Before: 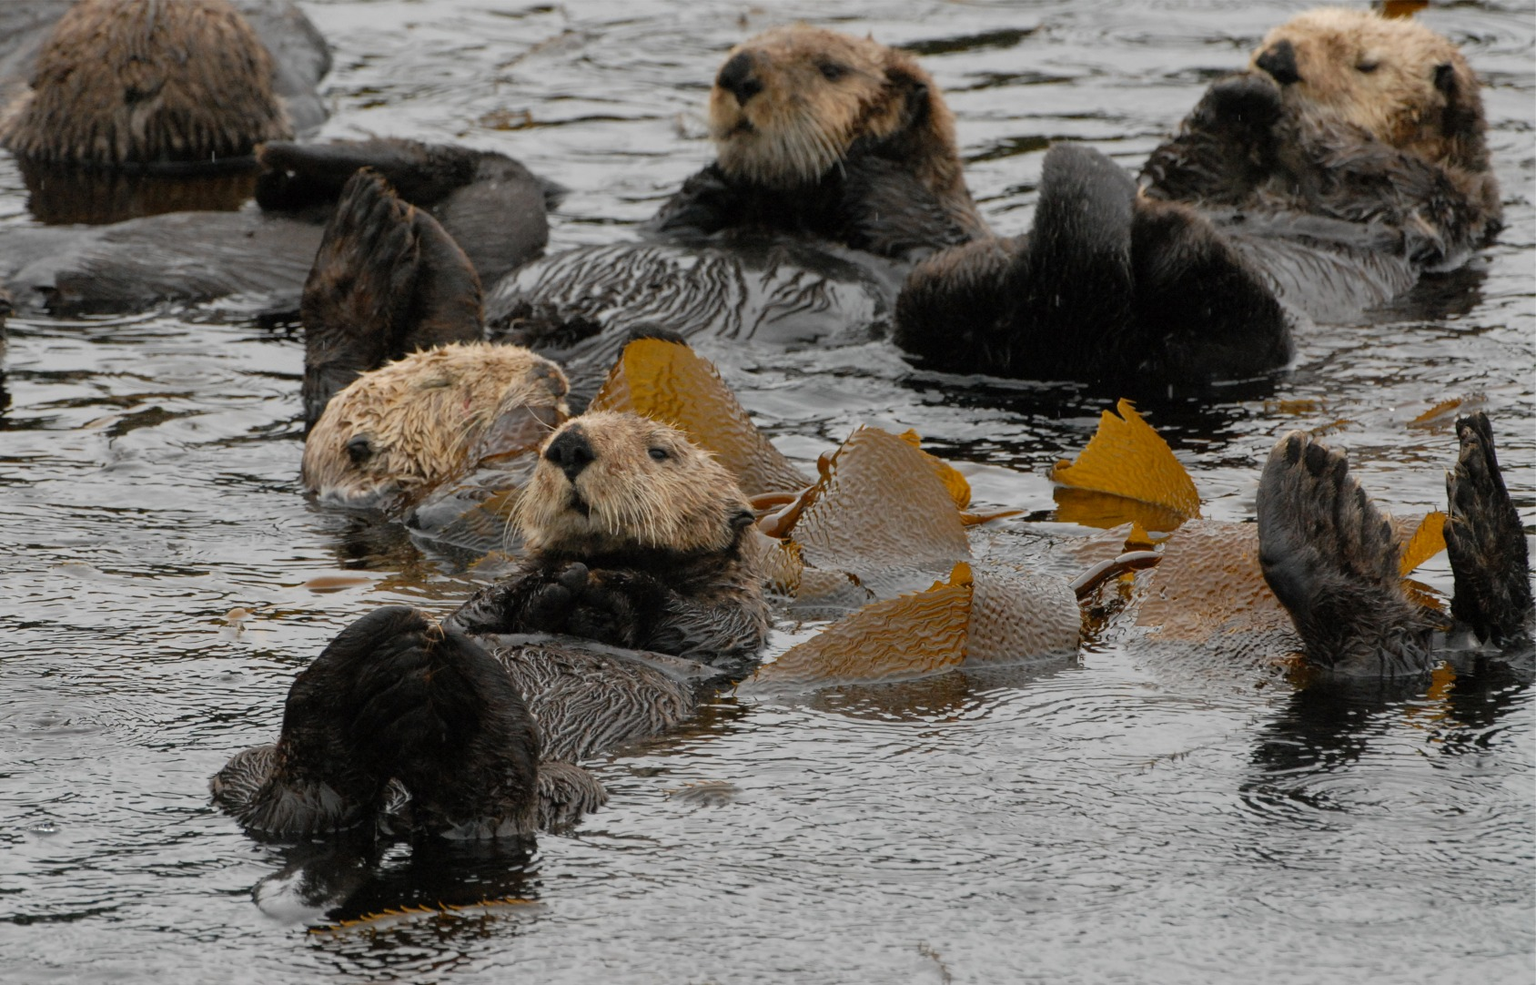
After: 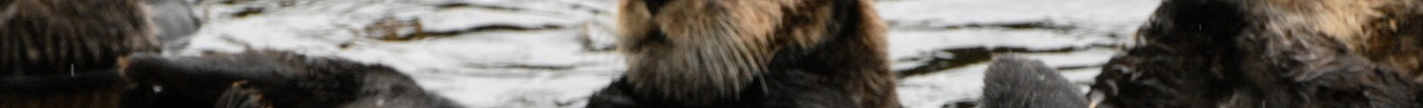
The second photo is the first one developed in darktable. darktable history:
crop and rotate: left 9.644%, top 9.491%, right 6.021%, bottom 80.509%
tone equalizer: -8 EV -0.75 EV, -7 EV -0.7 EV, -6 EV -0.6 EV, -5 EV -0.4 EV, -3 EV 0.4 EV, -2 EV 0.6 EV, -1 EV 0.7 EV, +0 EV 0.75 EV, edges refinement/feathering 500, mask exposure compensation -1.57 EV, preserve details no
